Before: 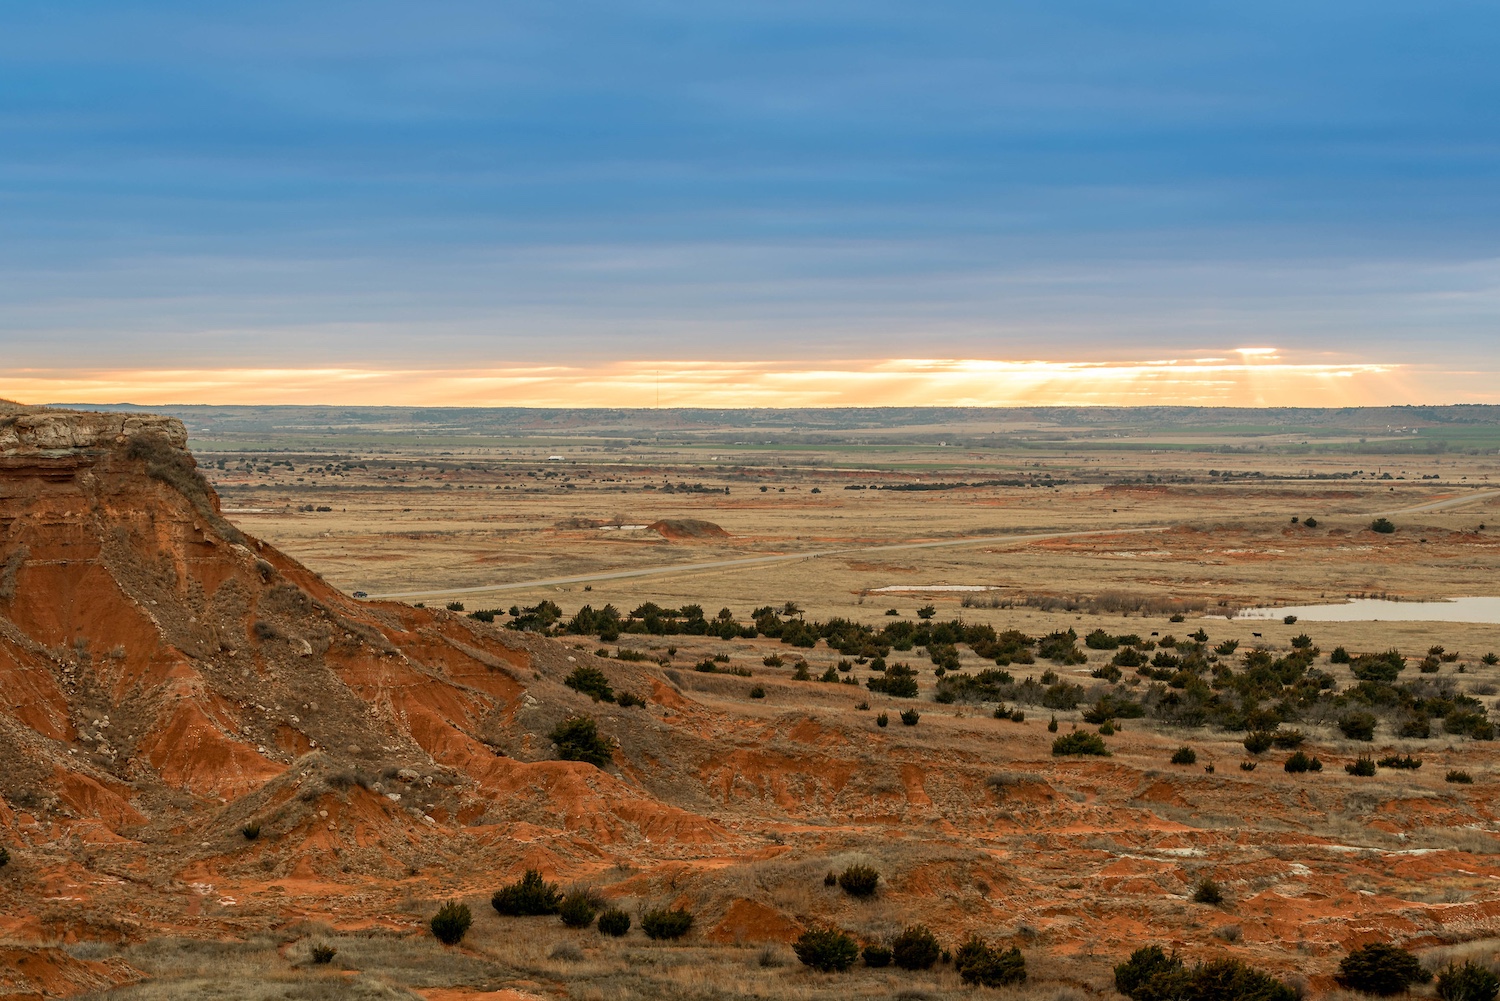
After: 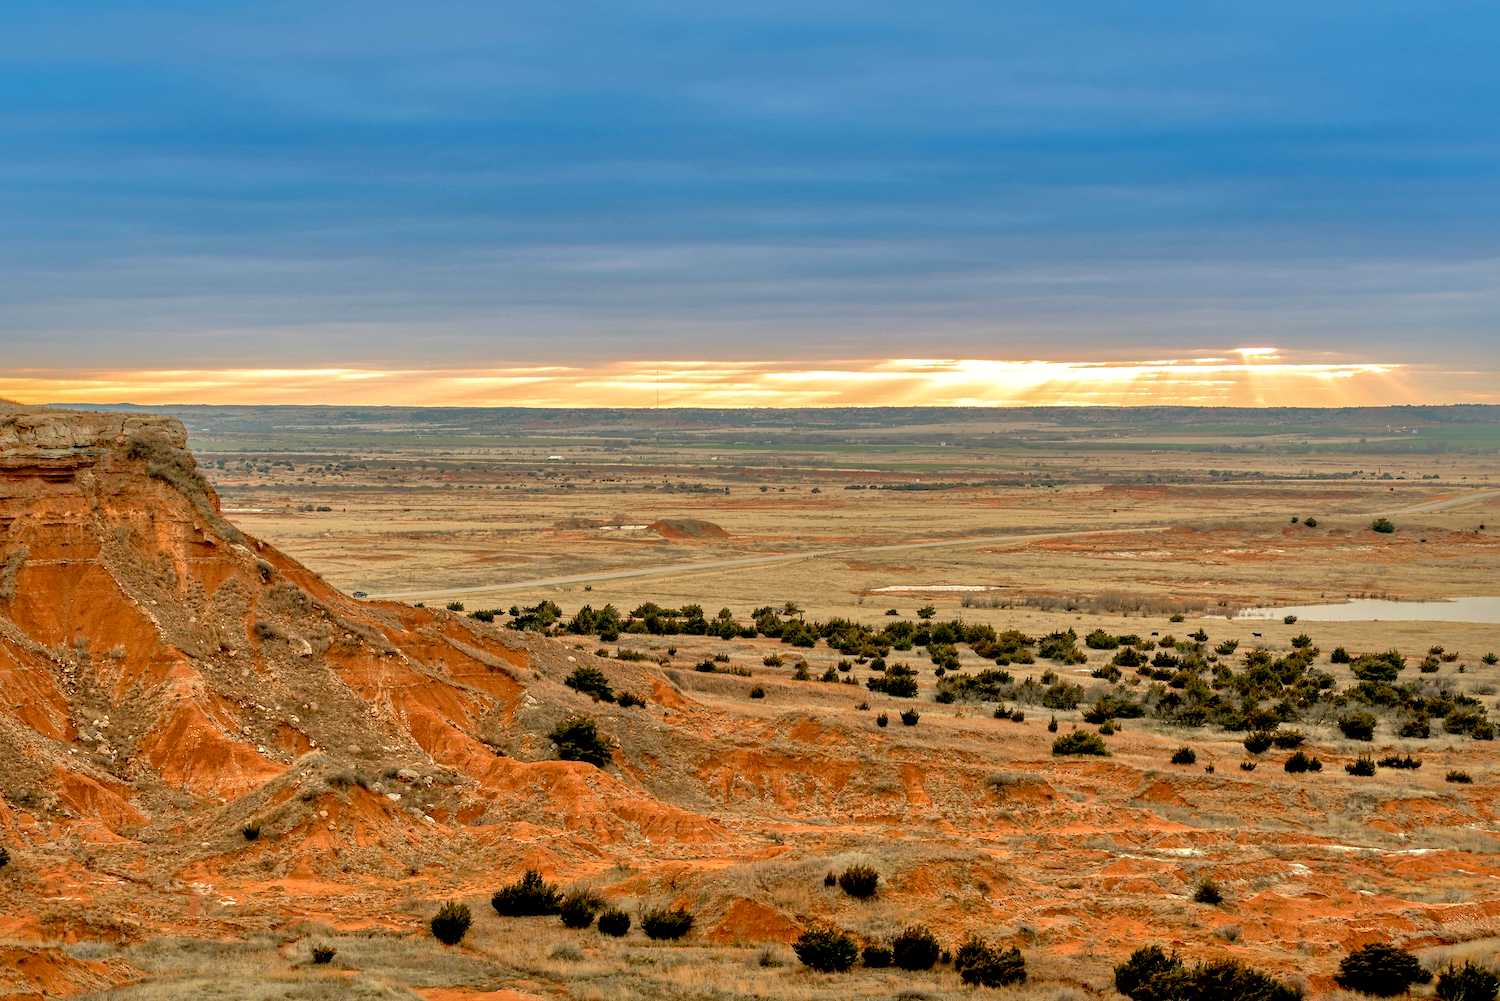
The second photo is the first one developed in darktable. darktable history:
tone equalizer: -7 EV 0.149 EV, -6 EV 0.595 EV, -5 EV 1.15 EV, -4 EV 1.34 EV, -3 EV 1.12 EV, -2 EV 0.6 EV, -1 EV 0.152 EV, mask exposure compensation -0.513 EV
exposure: black level correction 0.007, exposure 0.102 EV, compensate exposure bias true, compensate highlight preservation false
shadows and highlights: shadows 38.64, highlights -74.26
local contrast: highlights 100%, shadows 101%, detail 119%, midtone range 0.2
